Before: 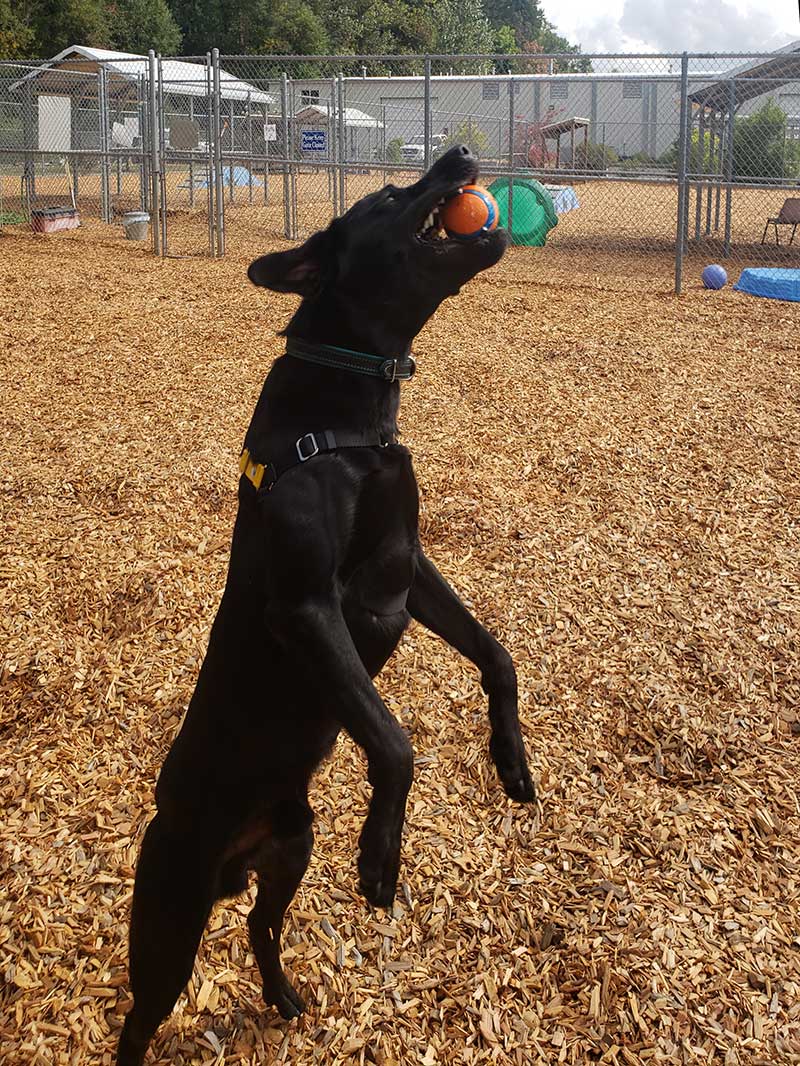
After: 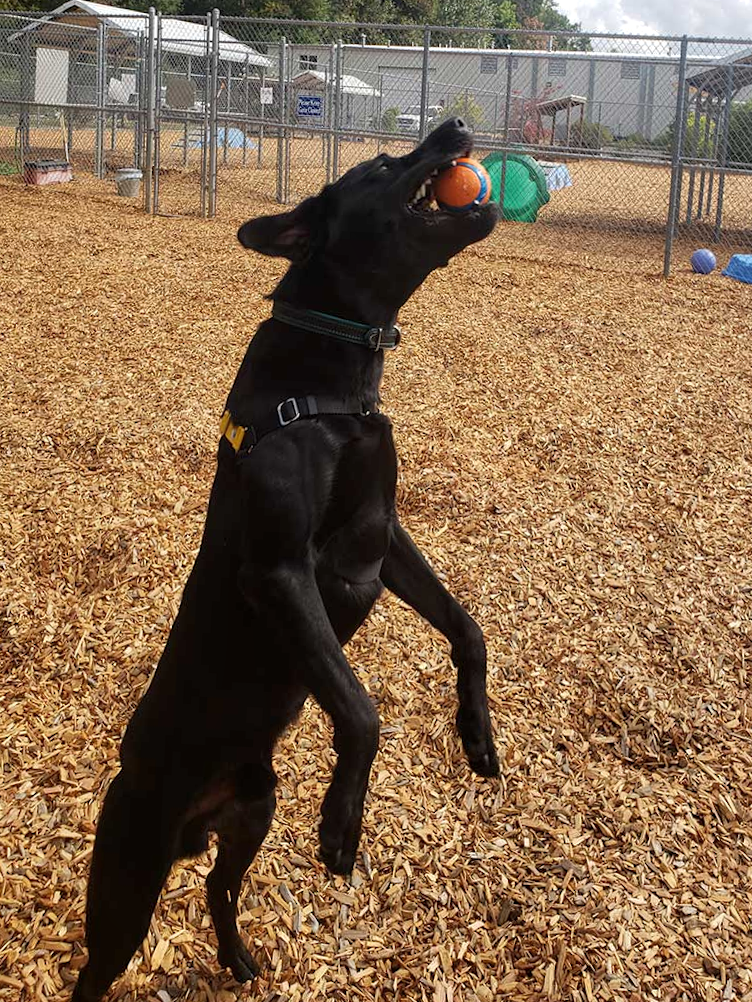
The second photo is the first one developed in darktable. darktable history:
local contrast: highlights 101%, shadows 98%, detail 119%, midtone range 0.2
crop and rotate: angle -2.77°
